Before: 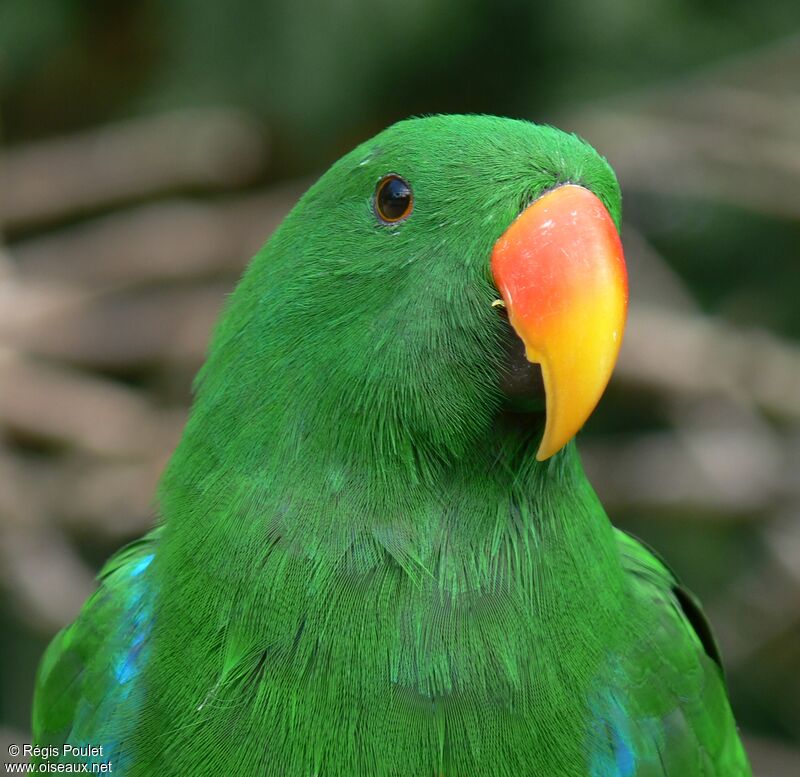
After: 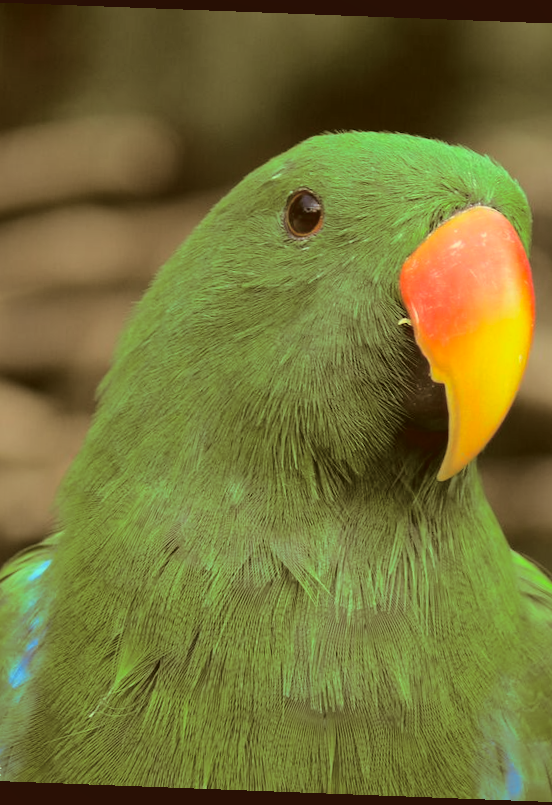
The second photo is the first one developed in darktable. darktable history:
tone curve: curves: ch0 [(0, 0.021) (0.049, 0.044) (0.152, 0.14) (0.328, 0.377) (0.473, 0.543) (0.641, 0.705) (0.85, 0.894) (1, 0.969)]; ch1 [(0, 0) (0.302, 0.331) (0.427, 0.433) (0.472, 0.47) (0.502, 0.503) (0.527, 0.521) (0.564, 0.58) (0.614, 0.626) (0.677, 0.701) (0.859, 0.885) (1, 1)]; ch2 [(0, 0) (0.33, 0.301) (0.447, 0.44) (0.487, 0.496) (0.502, 0.516) (0.535, 0.563) (0.565, 0.593) (0.618, 0.628) (1, 1)], color space Lab, independent channels, preserve colors none
split-toning: shadows › hue 32.4°, shadows › saturation 0.51, highlights › hue 180°, highlights › saturation 0, balance -60.17, compress 55.19%
crop and rotate: left 13.537%, right 19.796%
rotate and perspective: rotation 2.17°, automatic cropping off
color balance: lift [1.001, 1.007, 1, 0.993], gamma [1.023, 1.026, 1.01, 0.974], gain [0.964, 1.059, 1.073, 0.927]
shadows and highlights: on, module defaults
